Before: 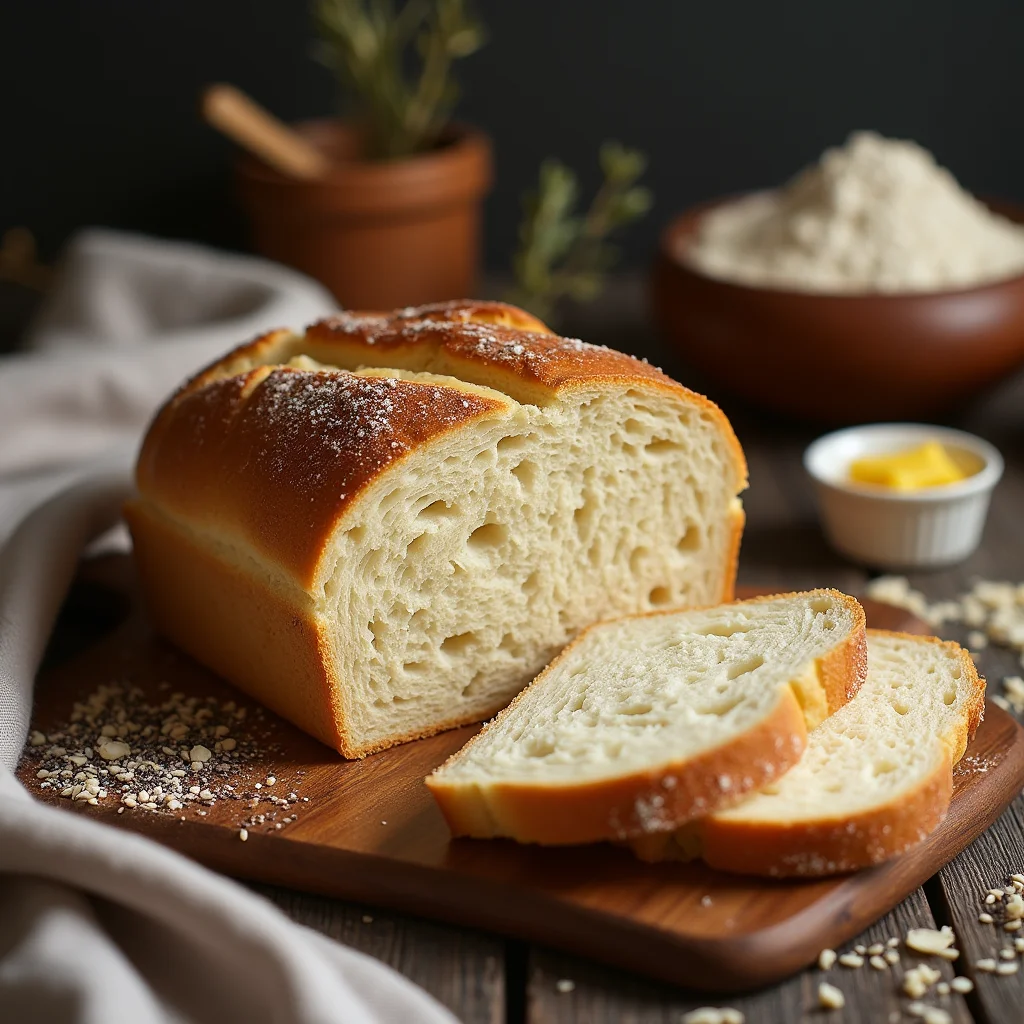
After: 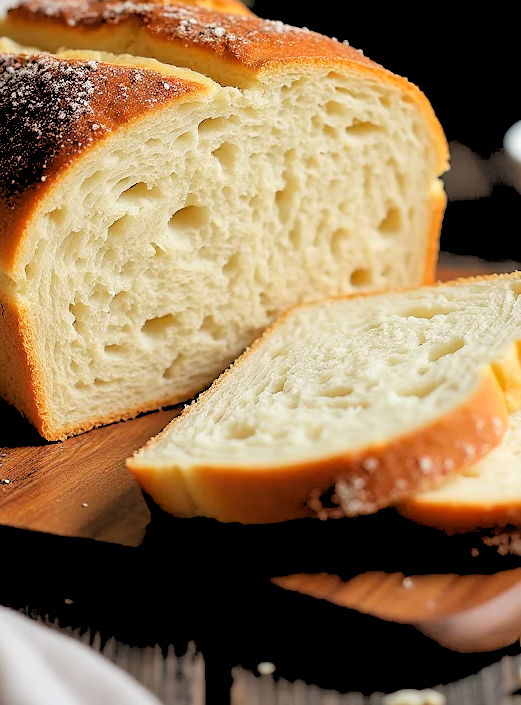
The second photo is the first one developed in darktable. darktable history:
shadows and highlights: shadows 29.32, highlights -29.32, low approximation 0.01, soften with gaussian
crop and rotate: left 29.237%, top 31.152%, right 19.807%
rgb levels: levels [[0.027, 0.429, 0.996], [0, 0.5, 1], [0, 0.5, 1]]
